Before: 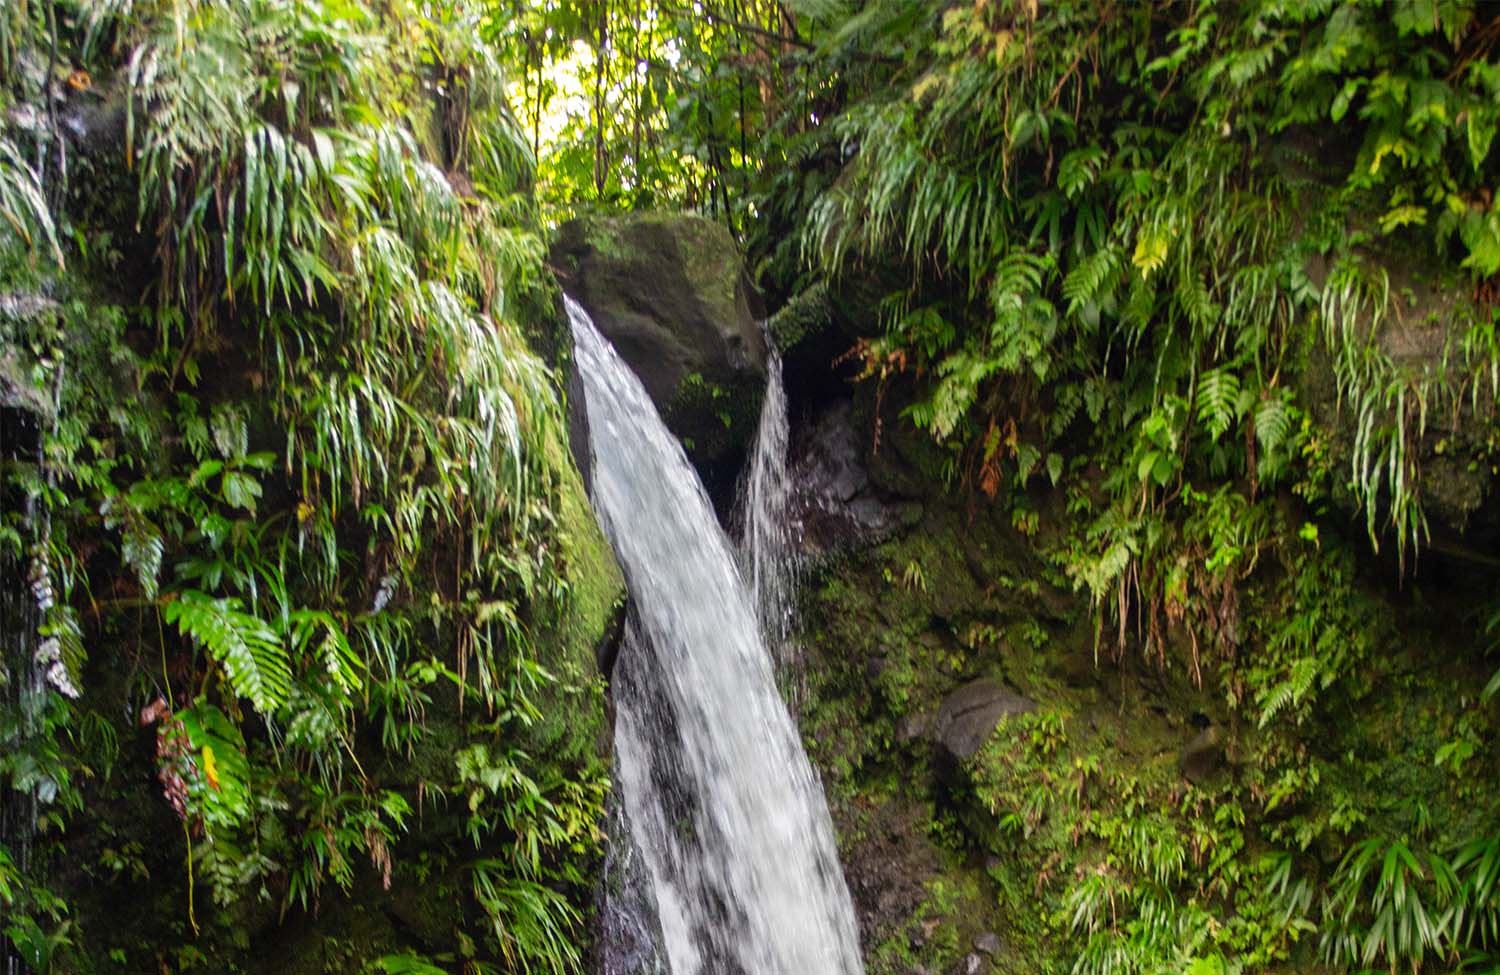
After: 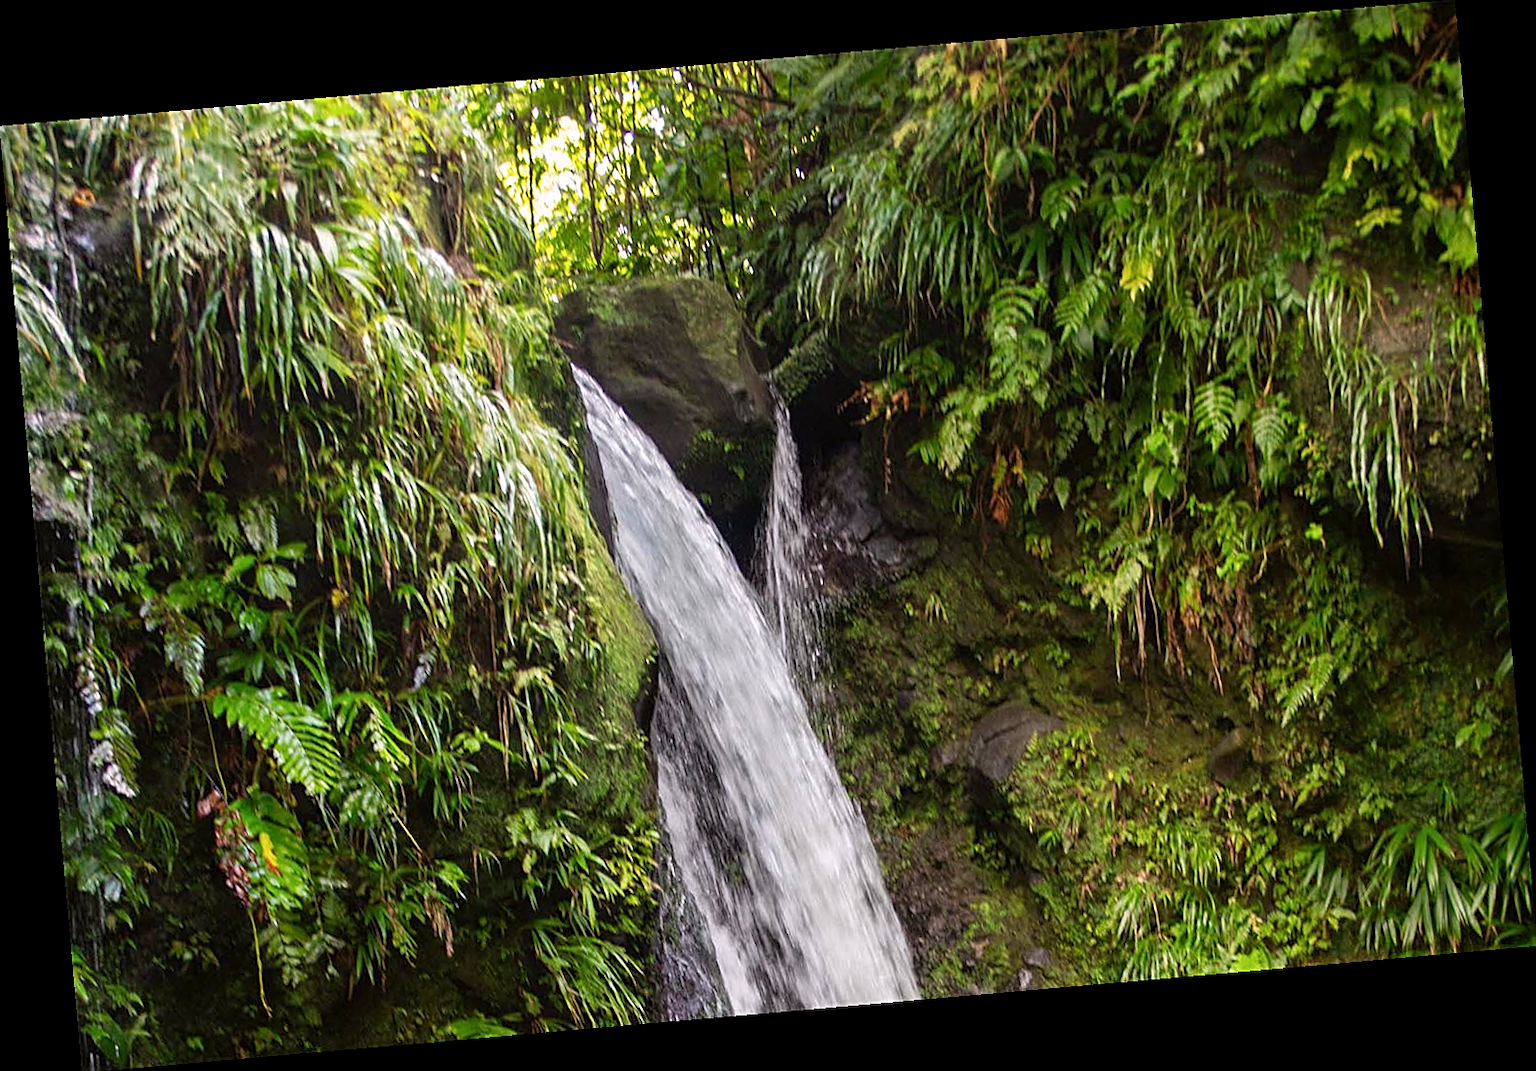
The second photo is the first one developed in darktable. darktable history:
rotate and perspective: rotation -4.98°, automatic cropping off
sharpen: on, module defaults
color correction: highlights a* 3.12, highlights b* -1.55, shadows a* -0.101, shadows b* 2.52, saturation 0.98
